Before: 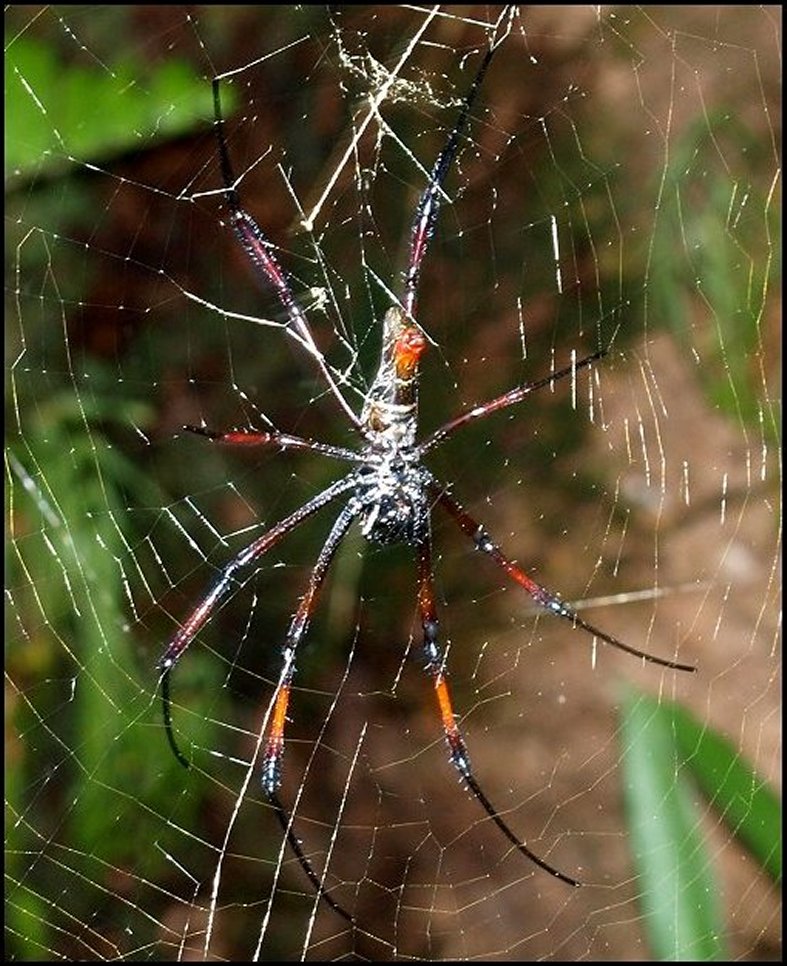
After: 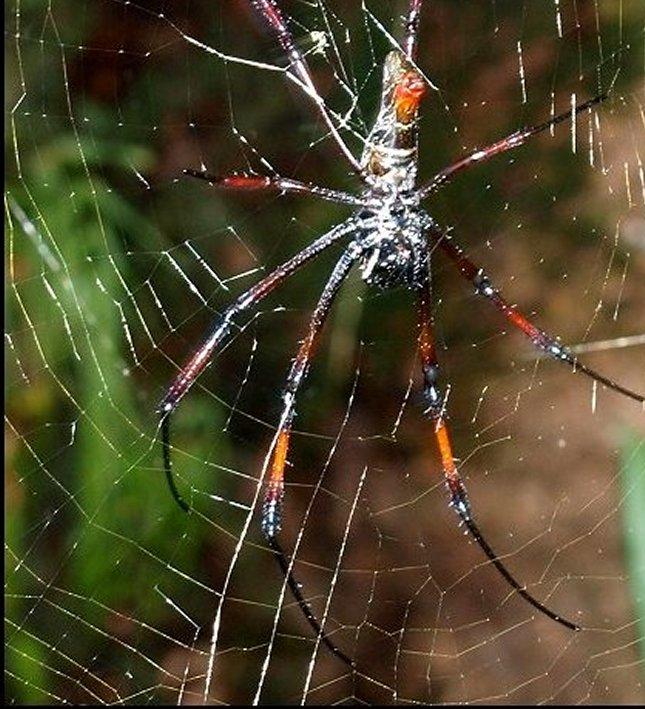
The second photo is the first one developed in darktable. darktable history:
crop: top 26.585%, right 18.017%
